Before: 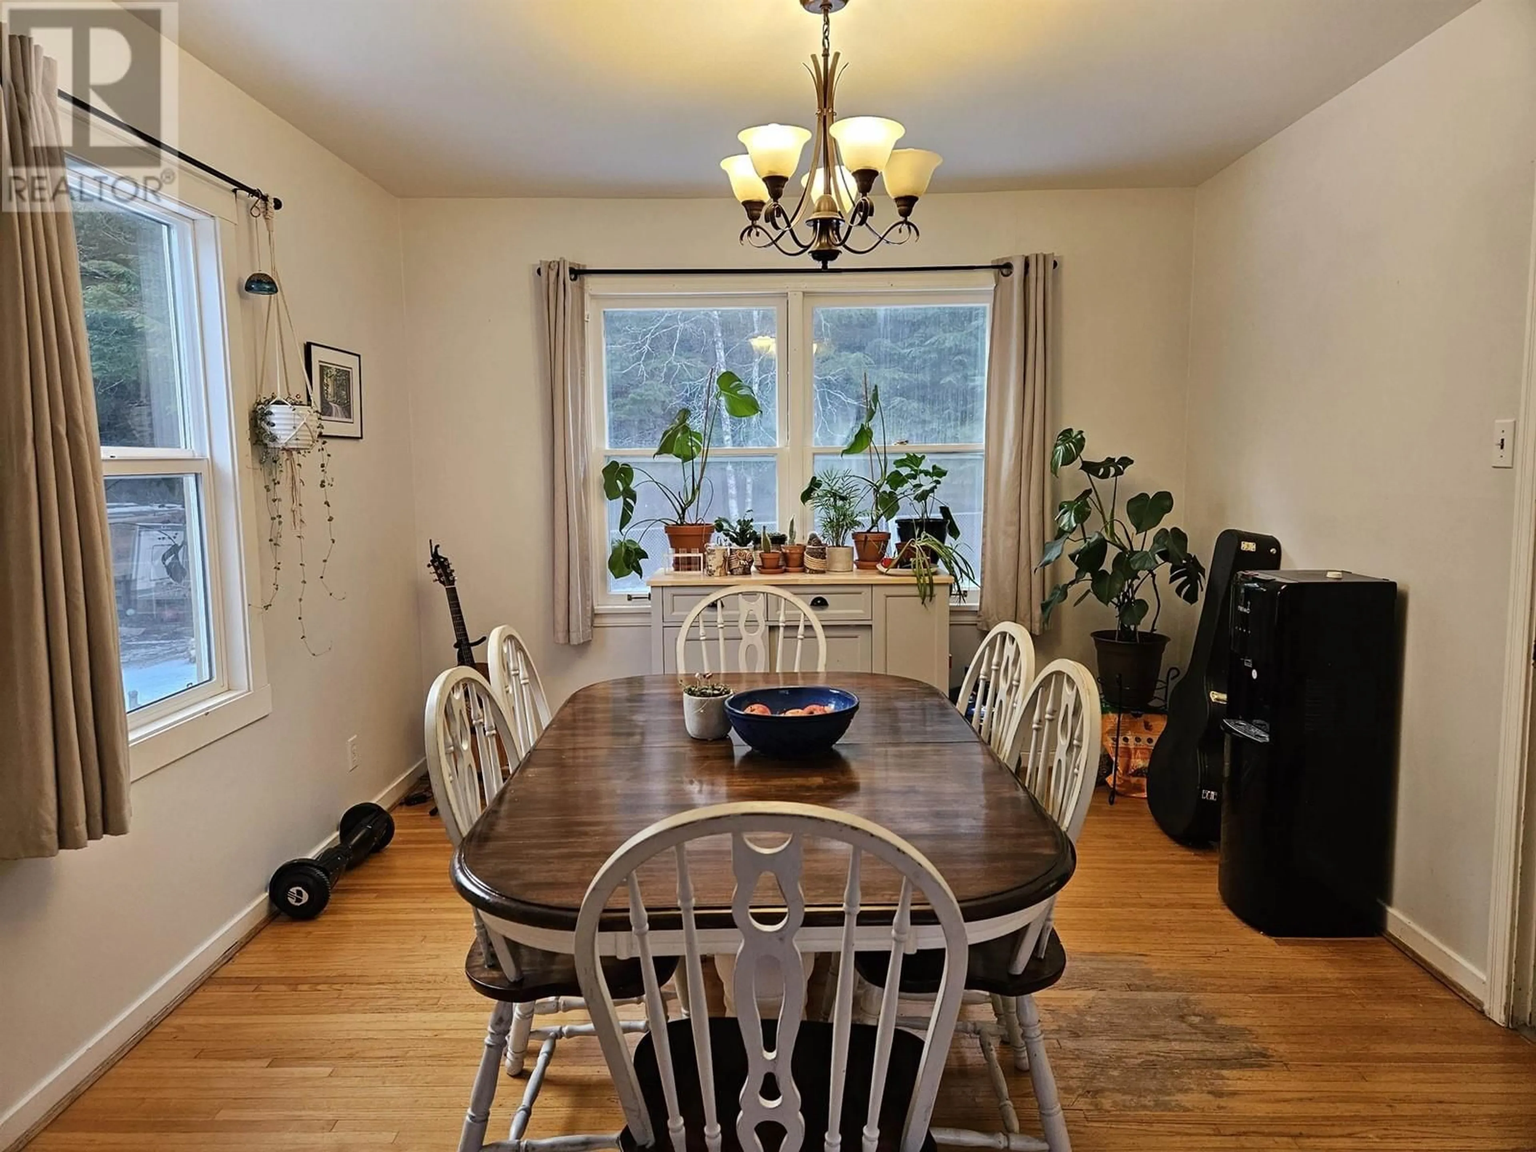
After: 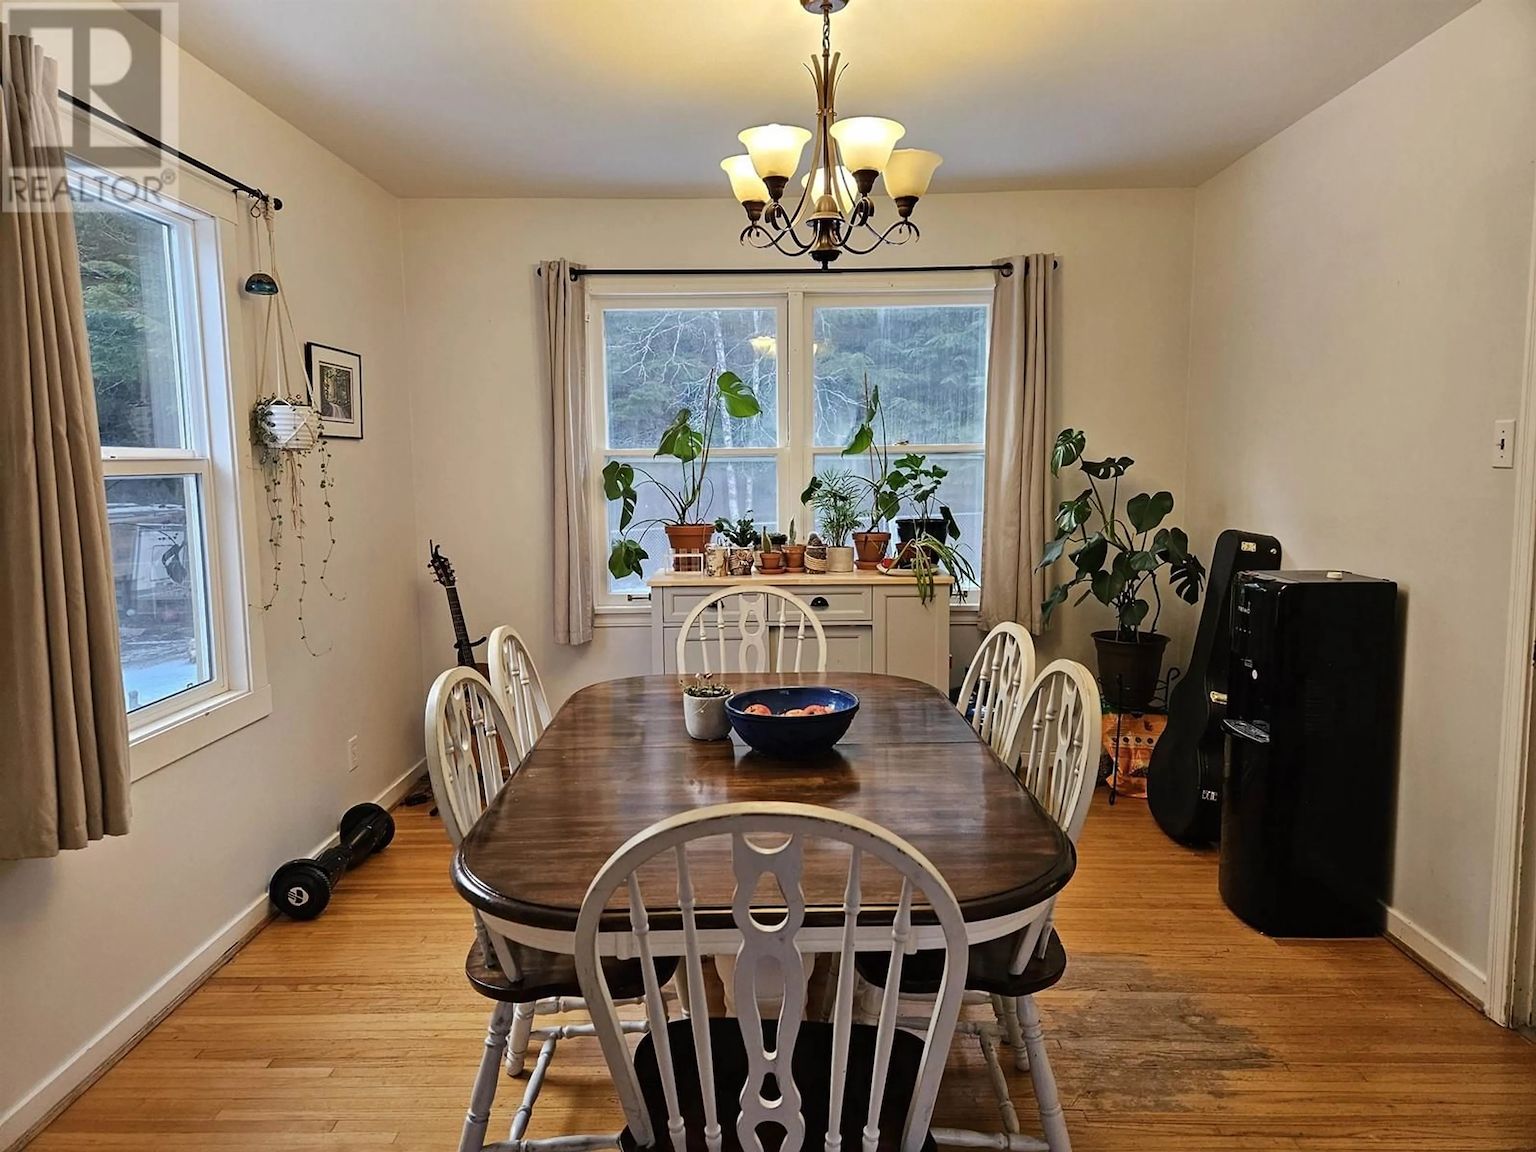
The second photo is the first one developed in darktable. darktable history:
sharpen: radius 1.461, amount 0.4, threshold 1.205
